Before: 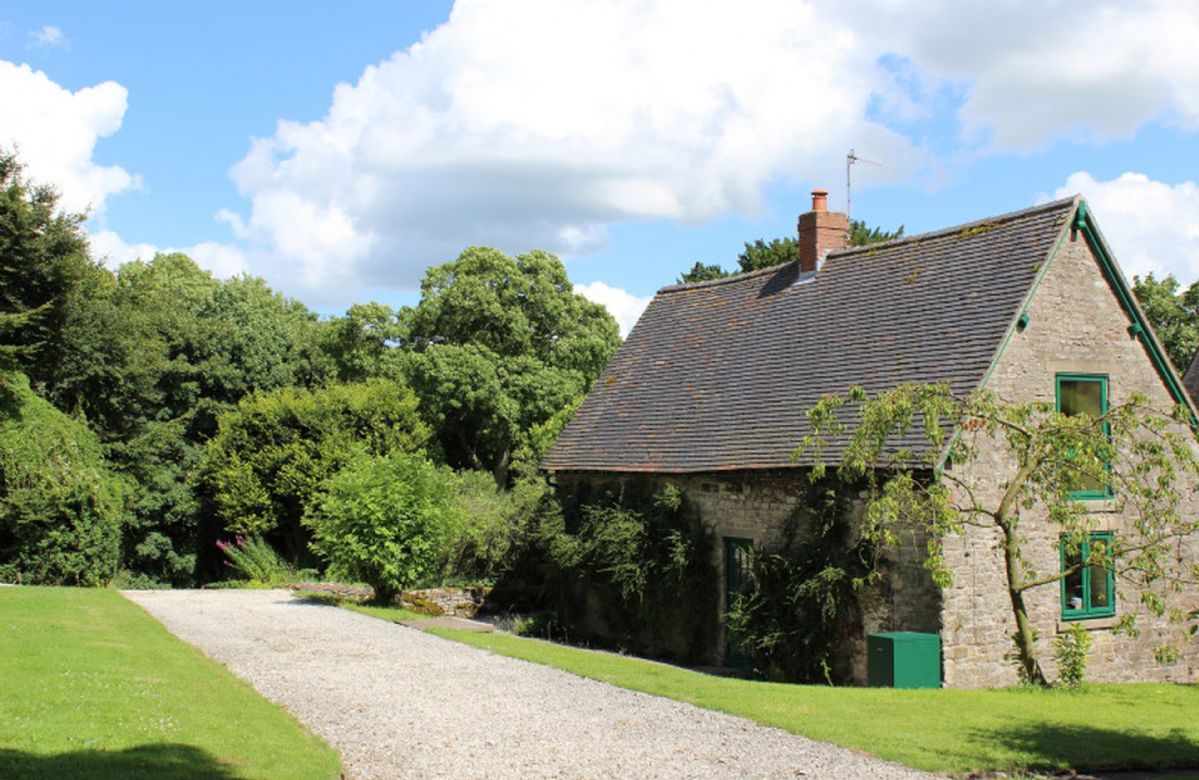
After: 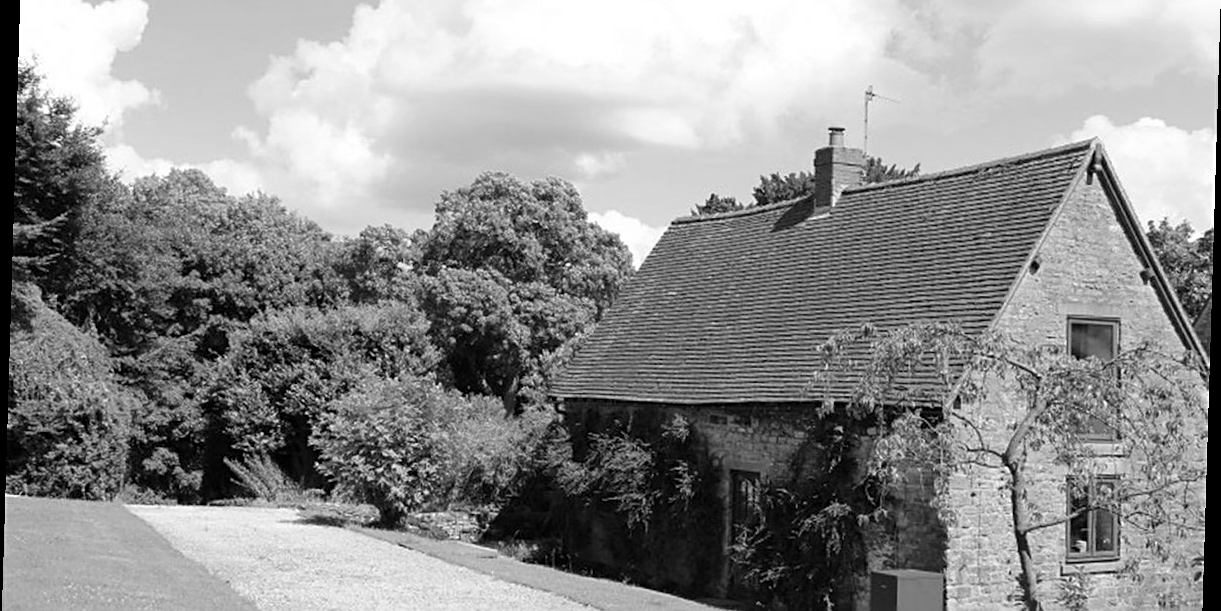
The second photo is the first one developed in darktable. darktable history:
crop: top 11.038%, bottom 13.962%
sharpen: on, module defaults
rotate and perspective: rotation 1.72°, automatic cropping off
monochrome: size 3.1
